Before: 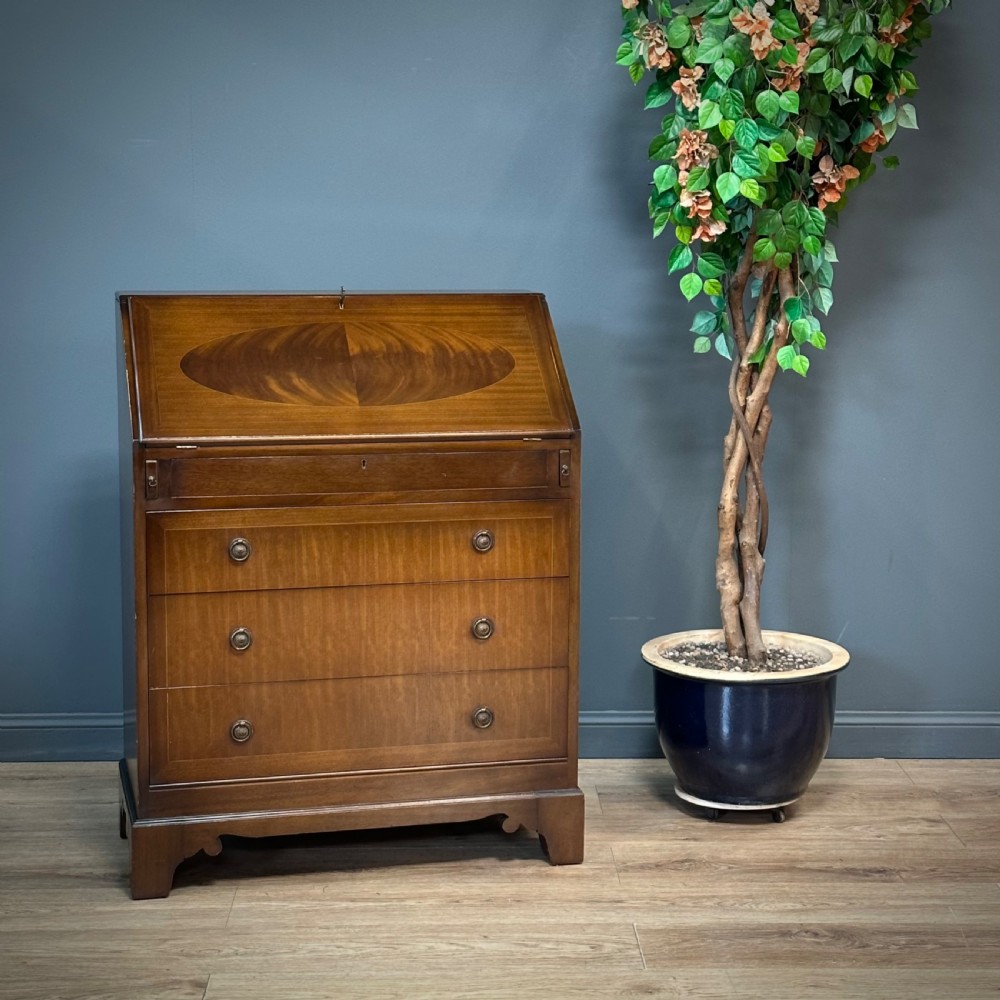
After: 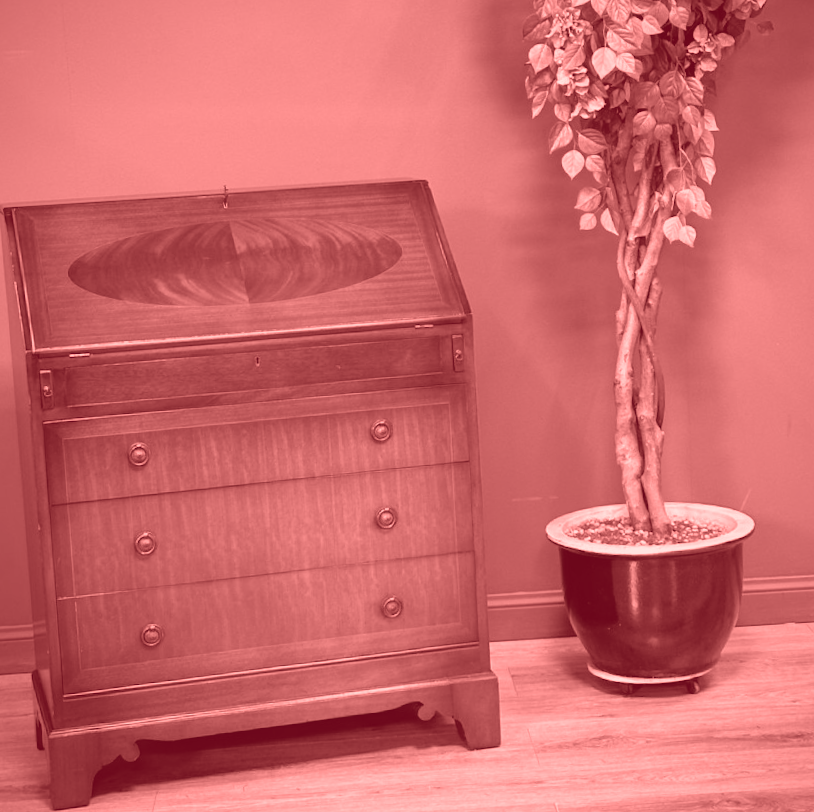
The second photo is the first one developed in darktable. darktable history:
exposure: exposure -0.21 EV, compensate highlight preservation false
crop: left 9.807%, top 6.259%, right 7.334%, bottom 2.177%
rotate and perspective: rotation -3.52°, crop left 0.036, crop right 0.964, crop top 0.081, crop bottom 0.919
colorize: saturation 60%, source mix 100%
lowpass: radius 0.1, contrast 0.85, saturation 1.1, unbound 0
